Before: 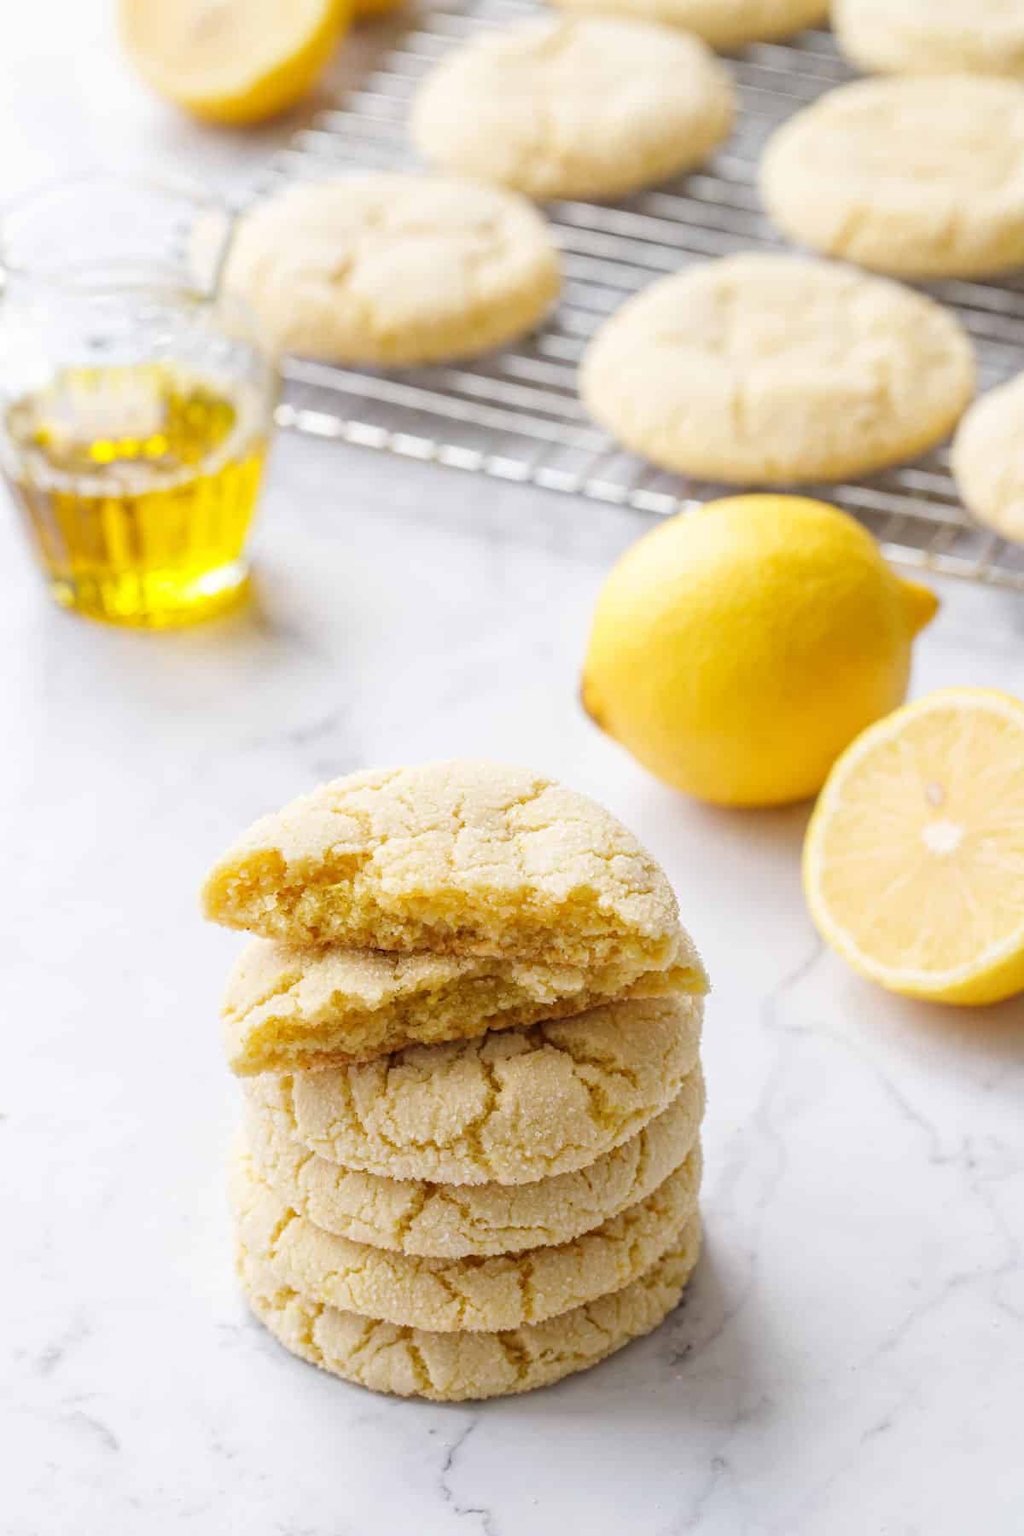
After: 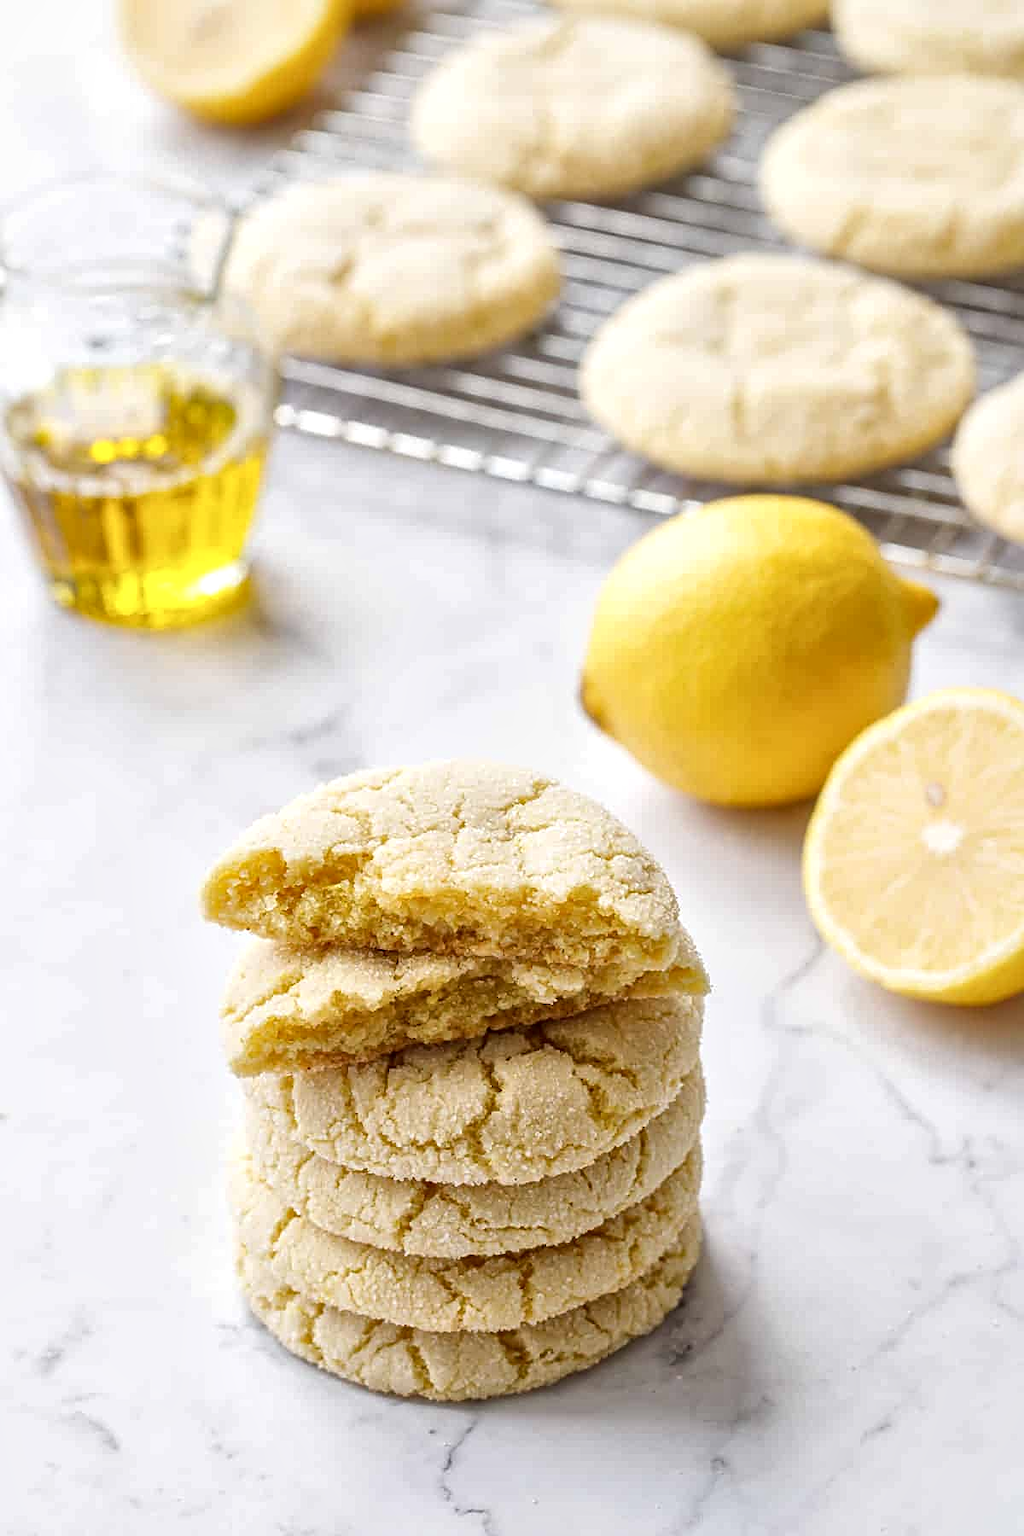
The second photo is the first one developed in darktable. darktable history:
sharpen: on, module defaults
local contrast: mode bilateral grid, contrast 20, coarseness 50, detail 159%, midtone range 0.2
contrast brightness saturation: saturation -0.04
